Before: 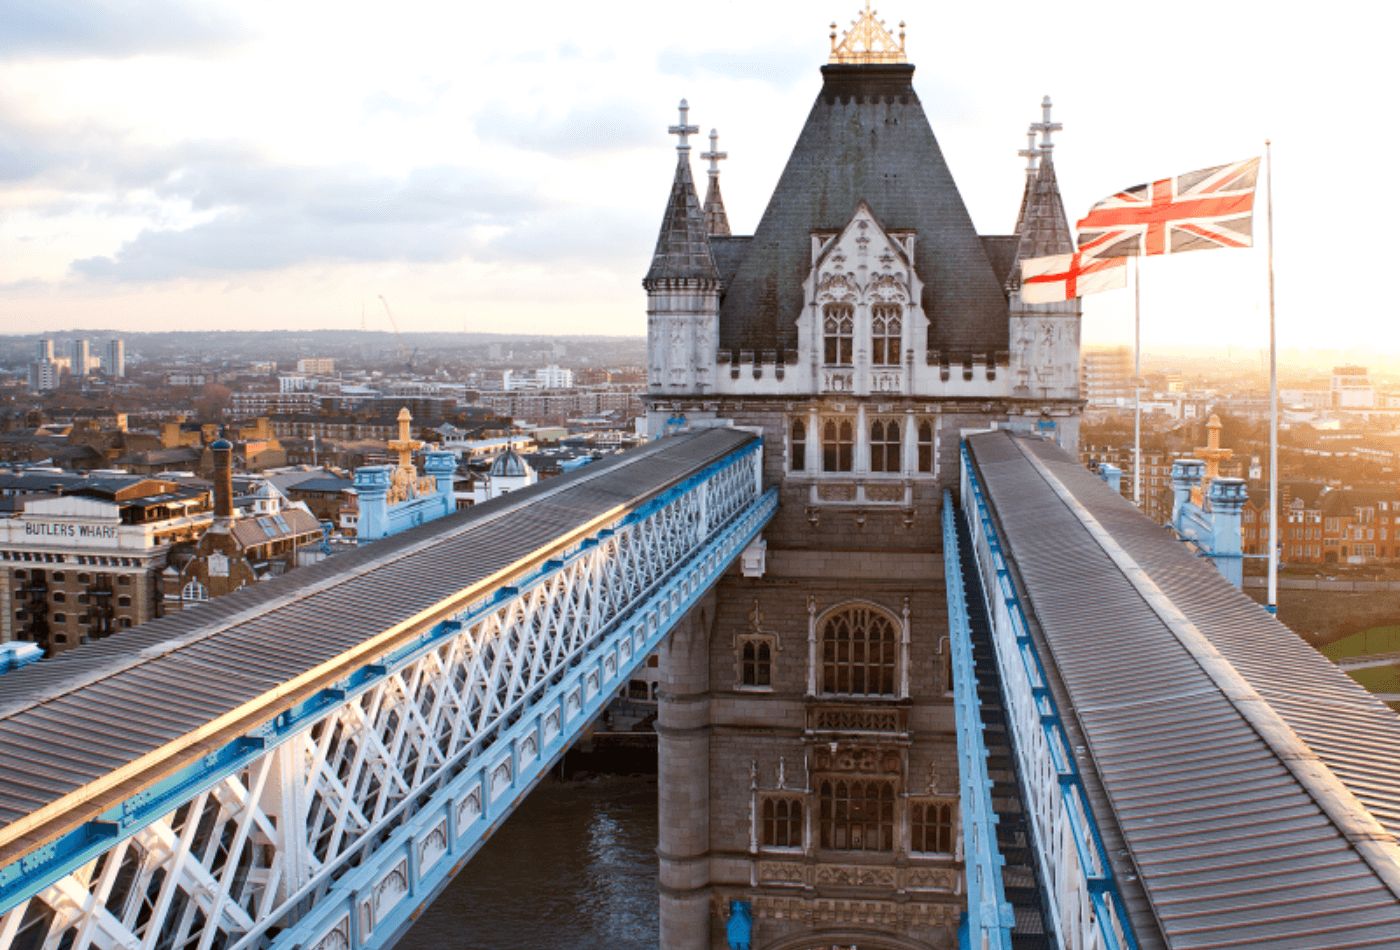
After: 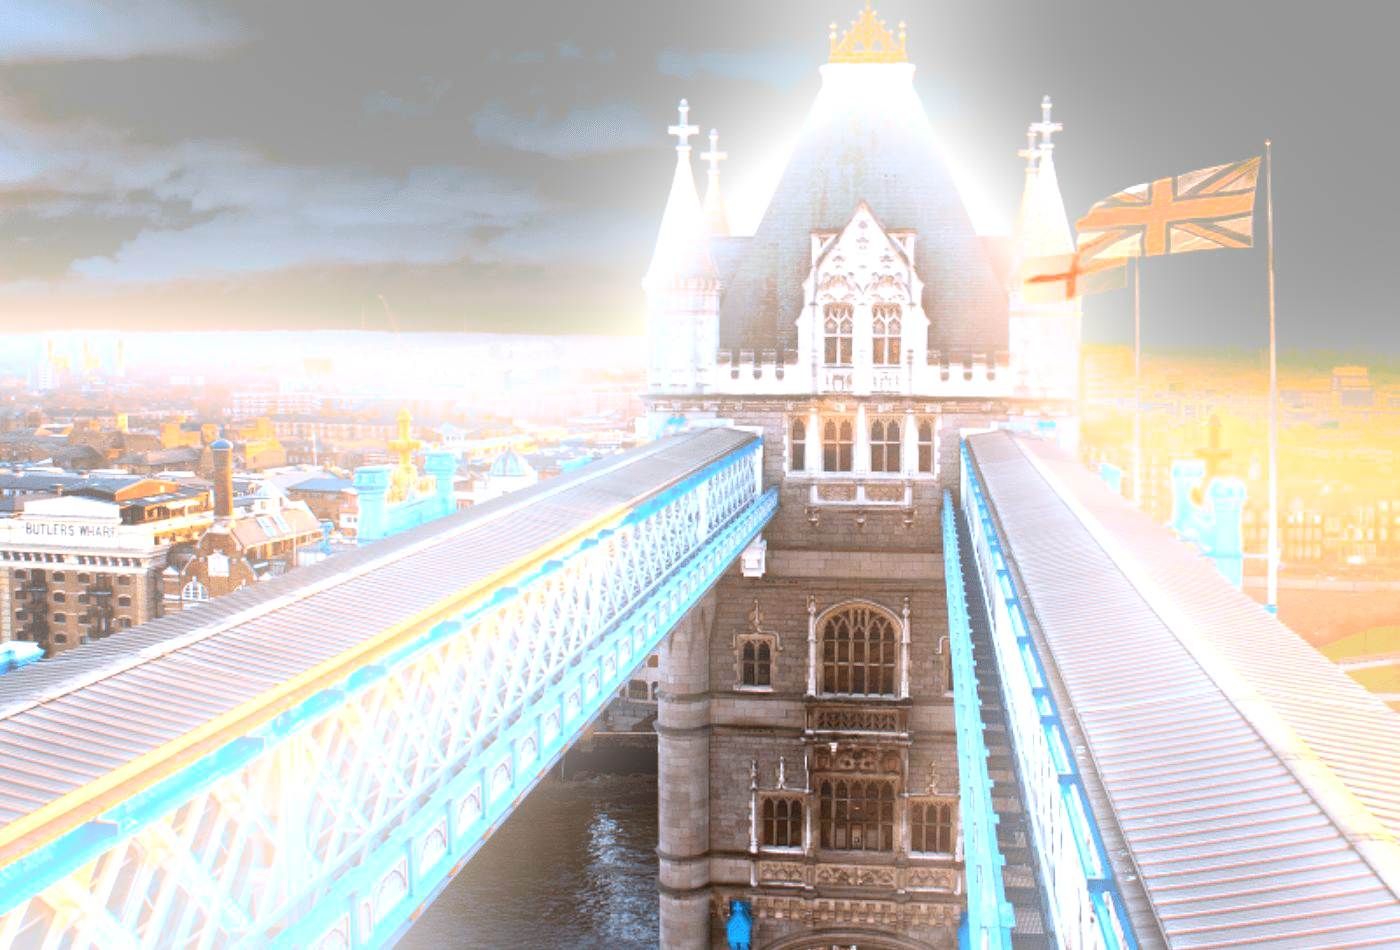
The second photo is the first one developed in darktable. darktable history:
exposure: black level correction 0, exposure 1.1 EV, compensate highlight preservation false
bloom: on, module defaults
tone equalizer: -8 EV -0.417 EV, -7 EV -0.389 EV, -6 EV -0.333 EV, -5 EV -0.222 EV, -3 EV 0.222 EV, -2 EV 0.333 EV, -1 EV 0.389 EV, +0 EV 0.417 EV, edges refinement/feathering 500, mask exposure compensation -1.57 EV, preserve details no
